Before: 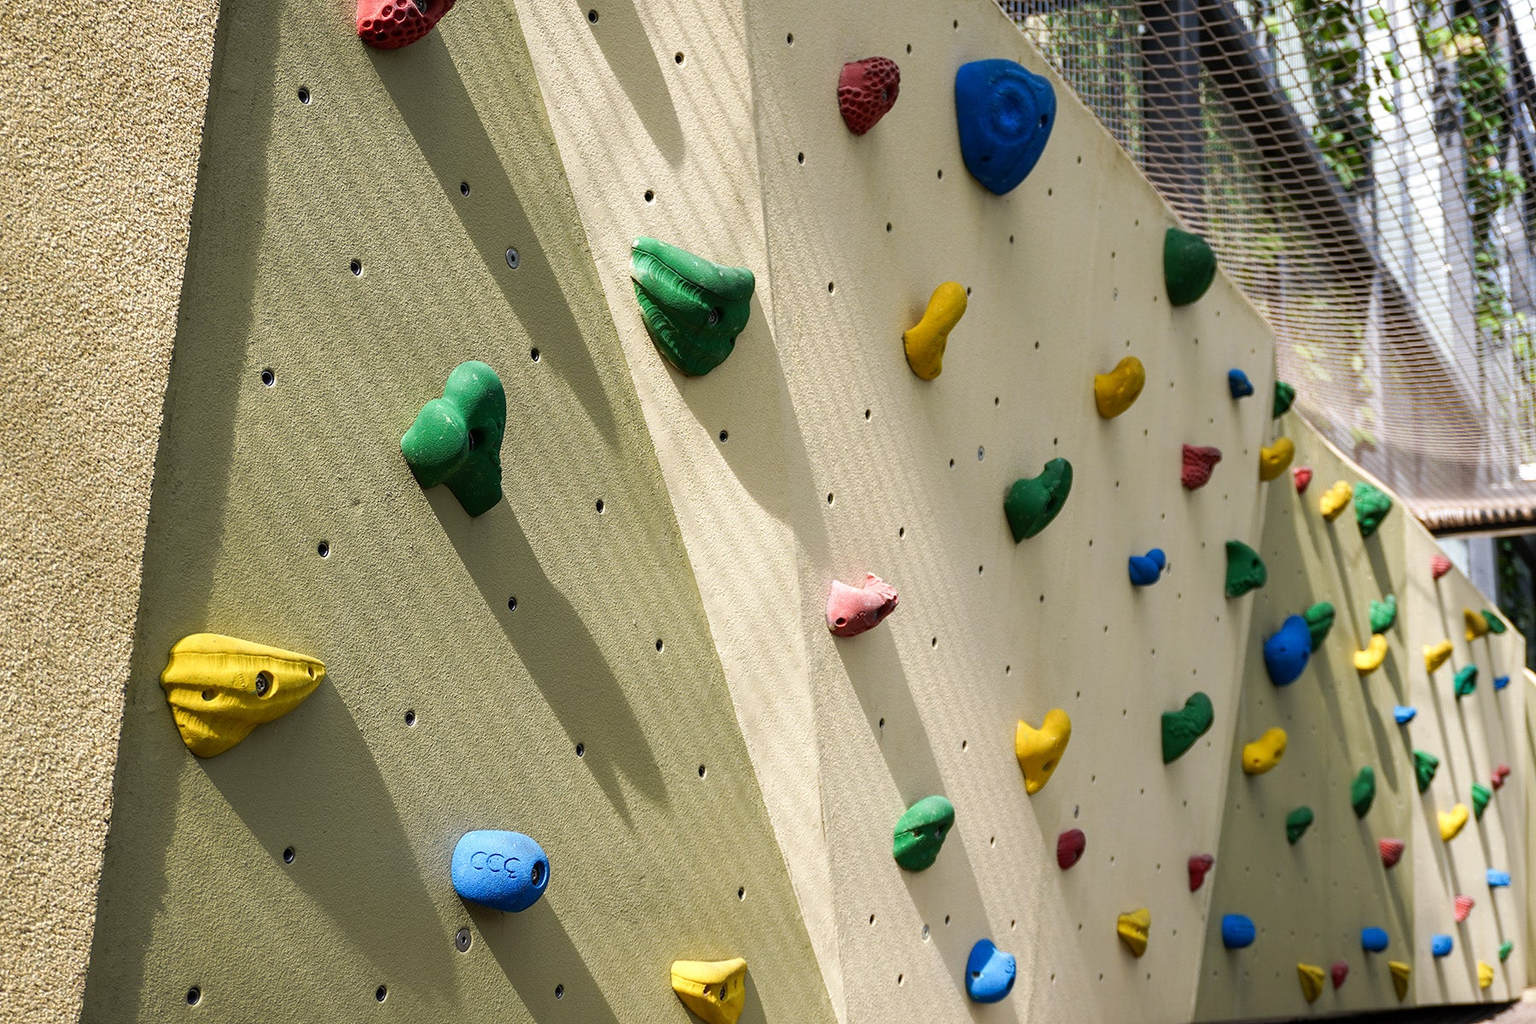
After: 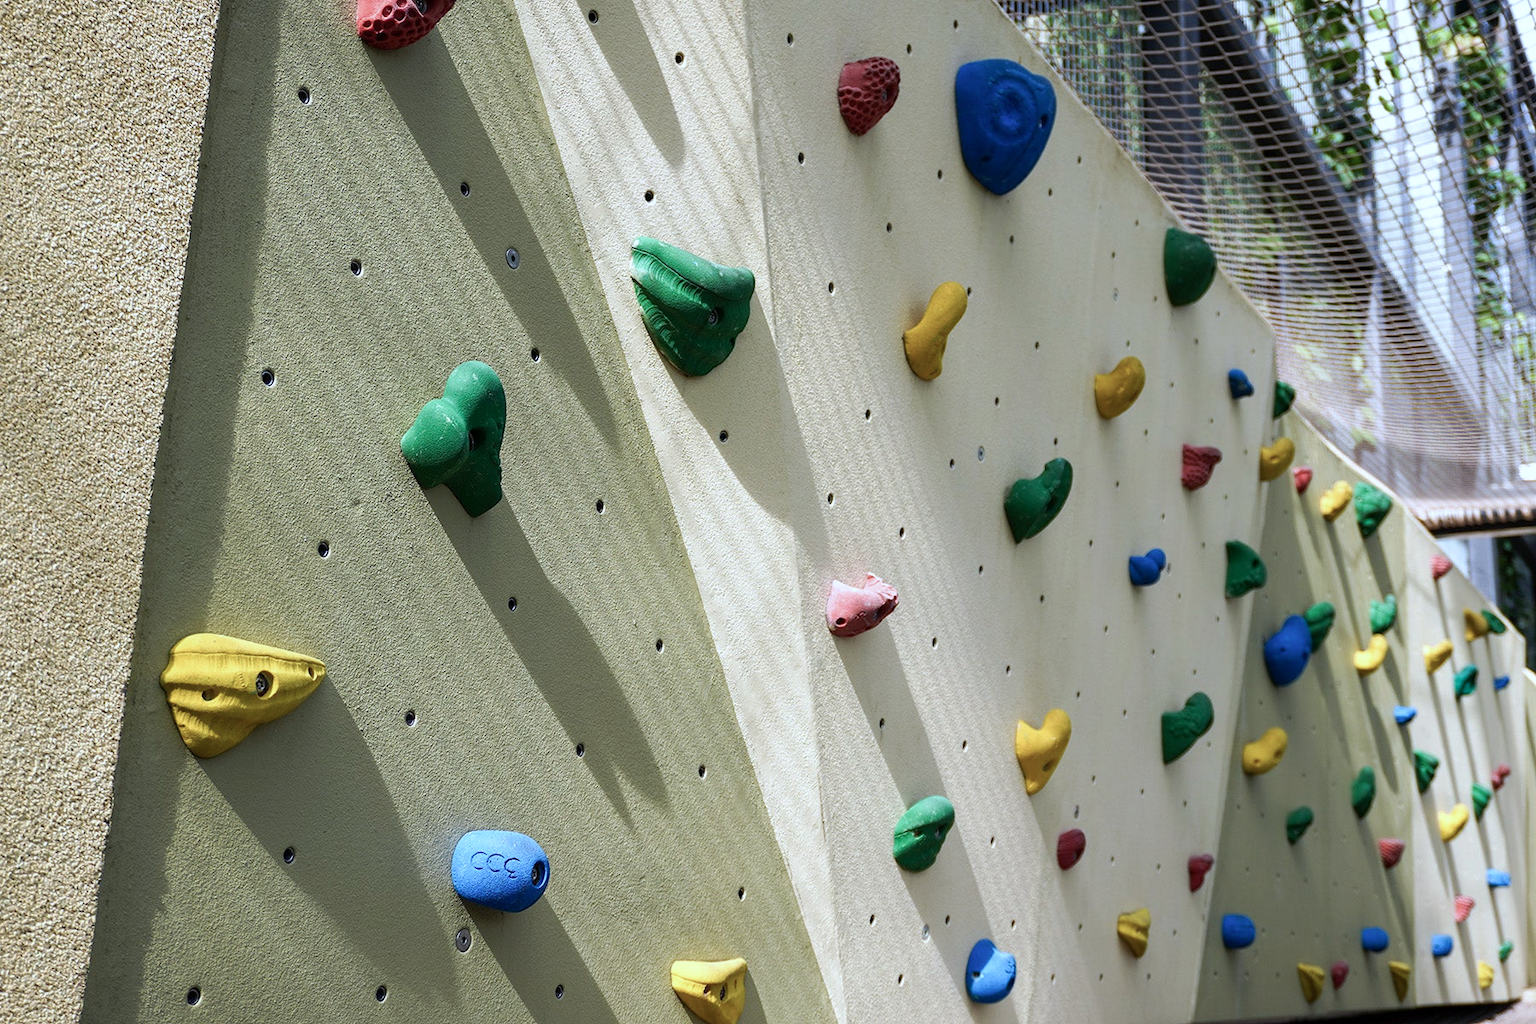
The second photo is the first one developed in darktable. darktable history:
white balance: red 0.988, blue 1.017
color calibration: illuminant as shot in camera, x 0.369, y 0.376, temperature 4328.46 K, gamut compression 3
